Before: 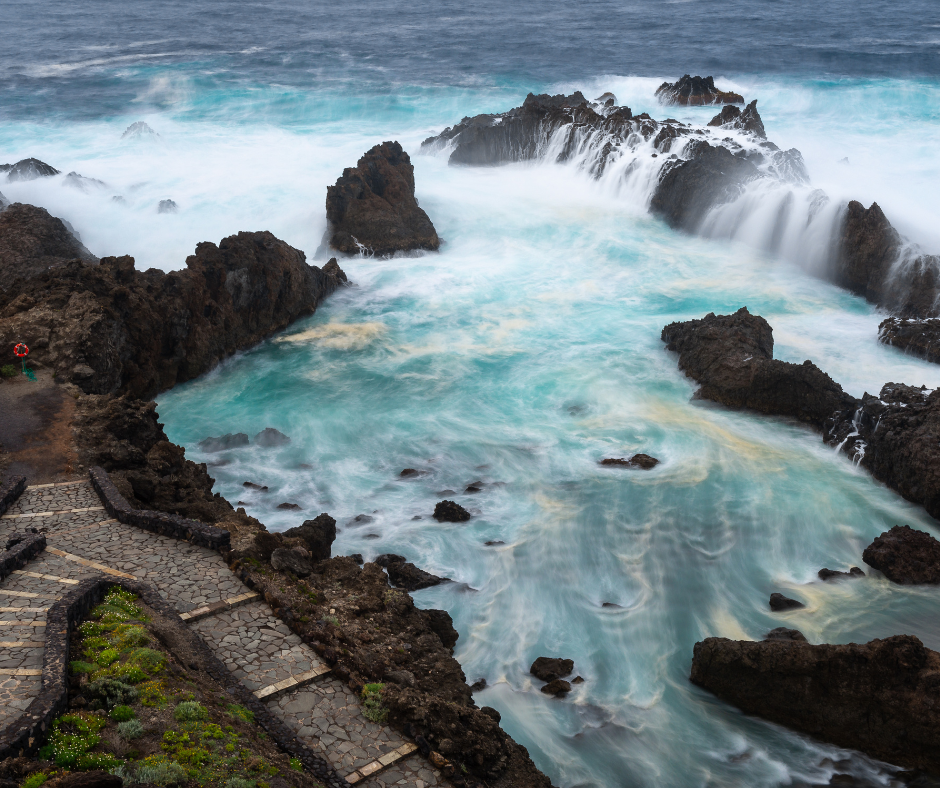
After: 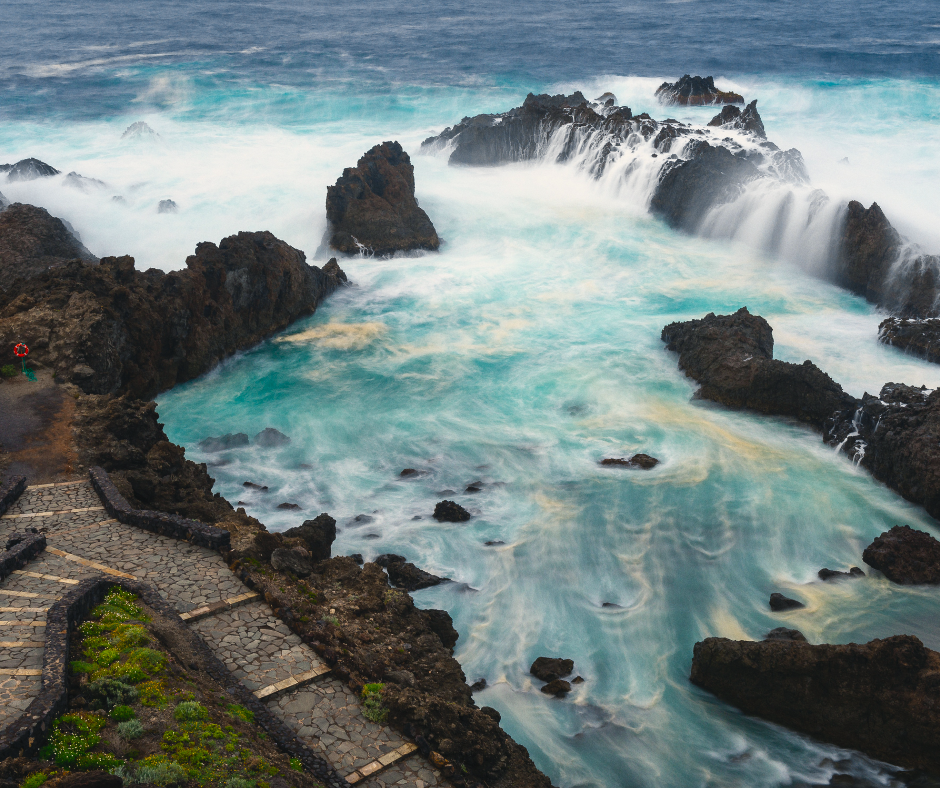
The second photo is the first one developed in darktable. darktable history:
grain: coarseness 0.09 ISO, strength 10%
color balance rgb: shadows lift › chroma 2%, shadows lift › hue 219.6°, power › hue 313.2°, highlights gain › chroma 3%, highlights gain › hue 75.6°, global offset › luminance 0.5%, perceptual saturation grading › global saturation 15.33%, perceptual saturation grading › highlights -19.33%, perceptual saturation grading › shadows 20%, global vibrance 20%
